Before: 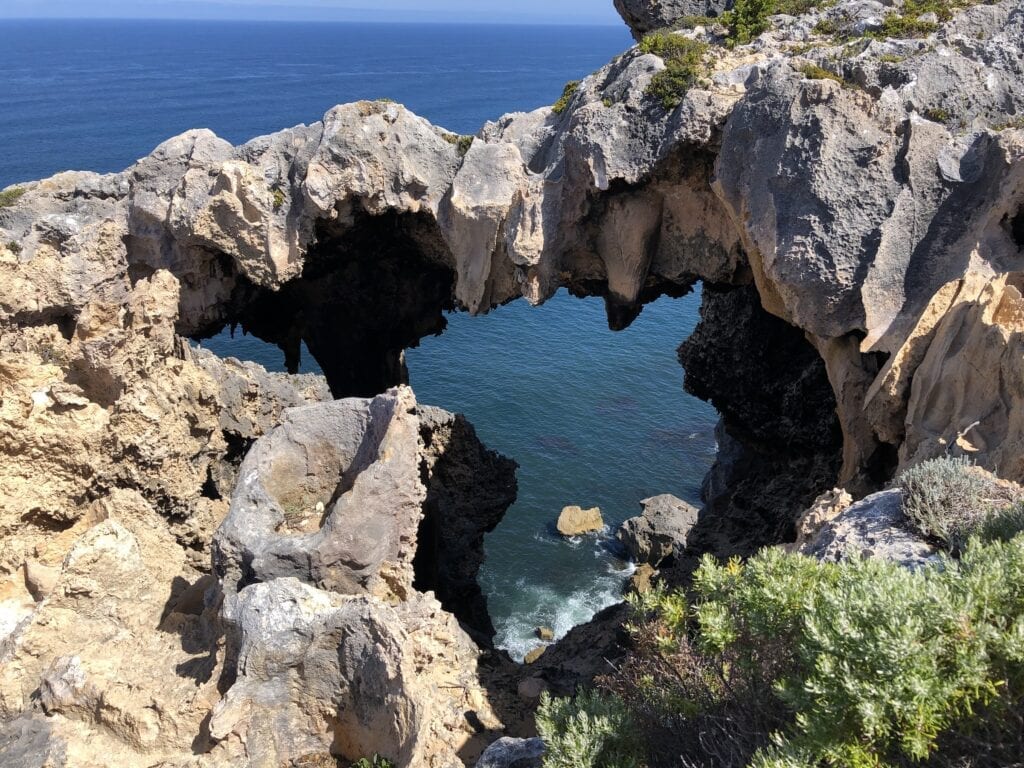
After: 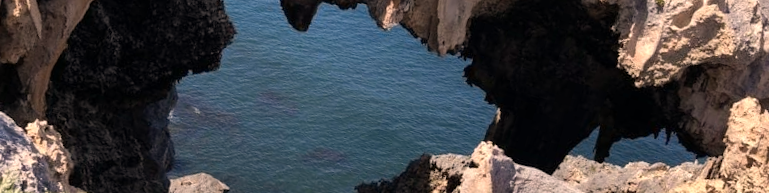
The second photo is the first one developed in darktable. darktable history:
crop and rotate: angle 16.12°, top 30.835%, bottom 35.653%
white balance: red 1.127, blue 0.943
